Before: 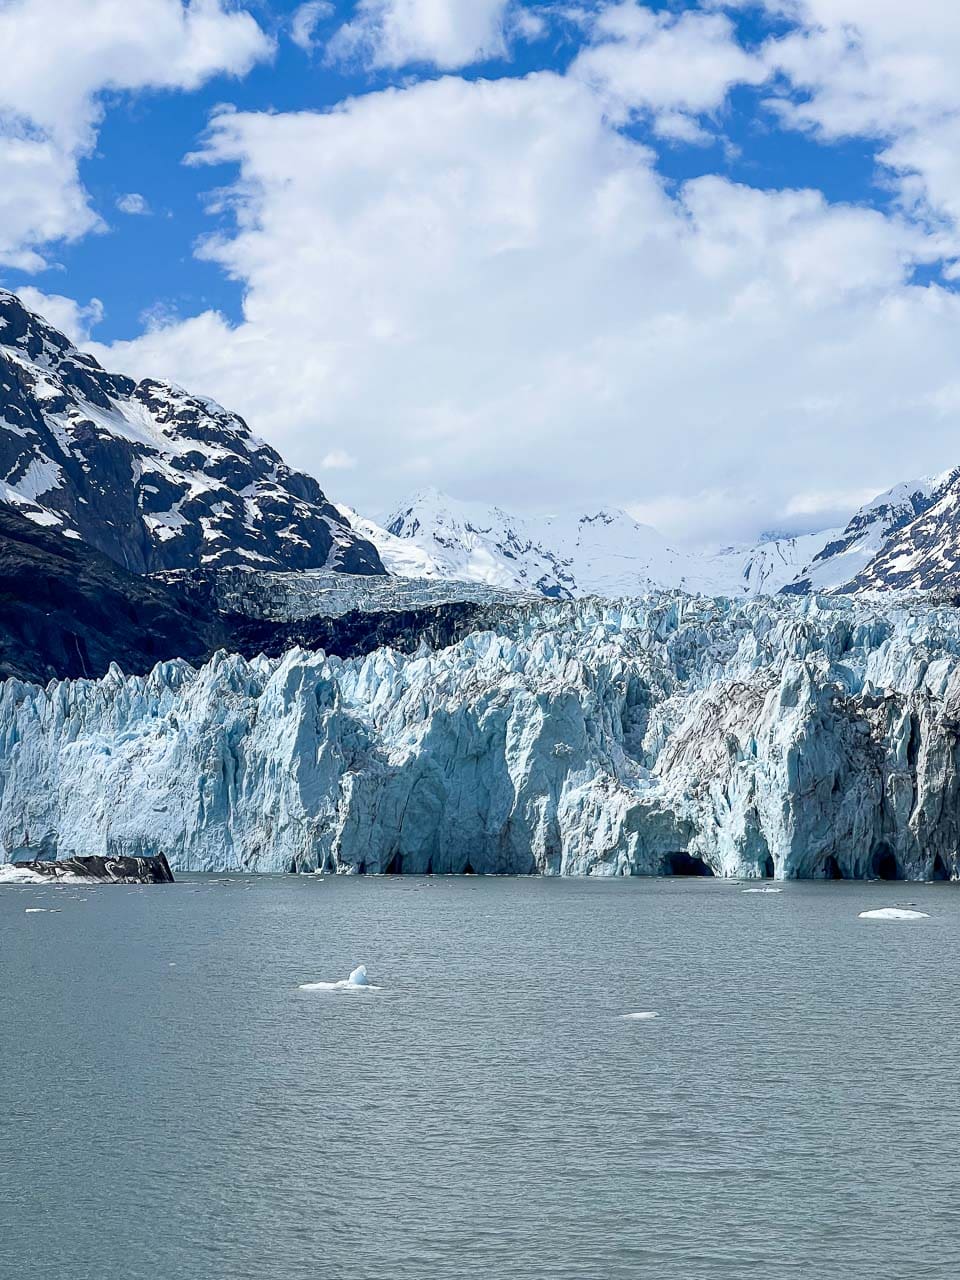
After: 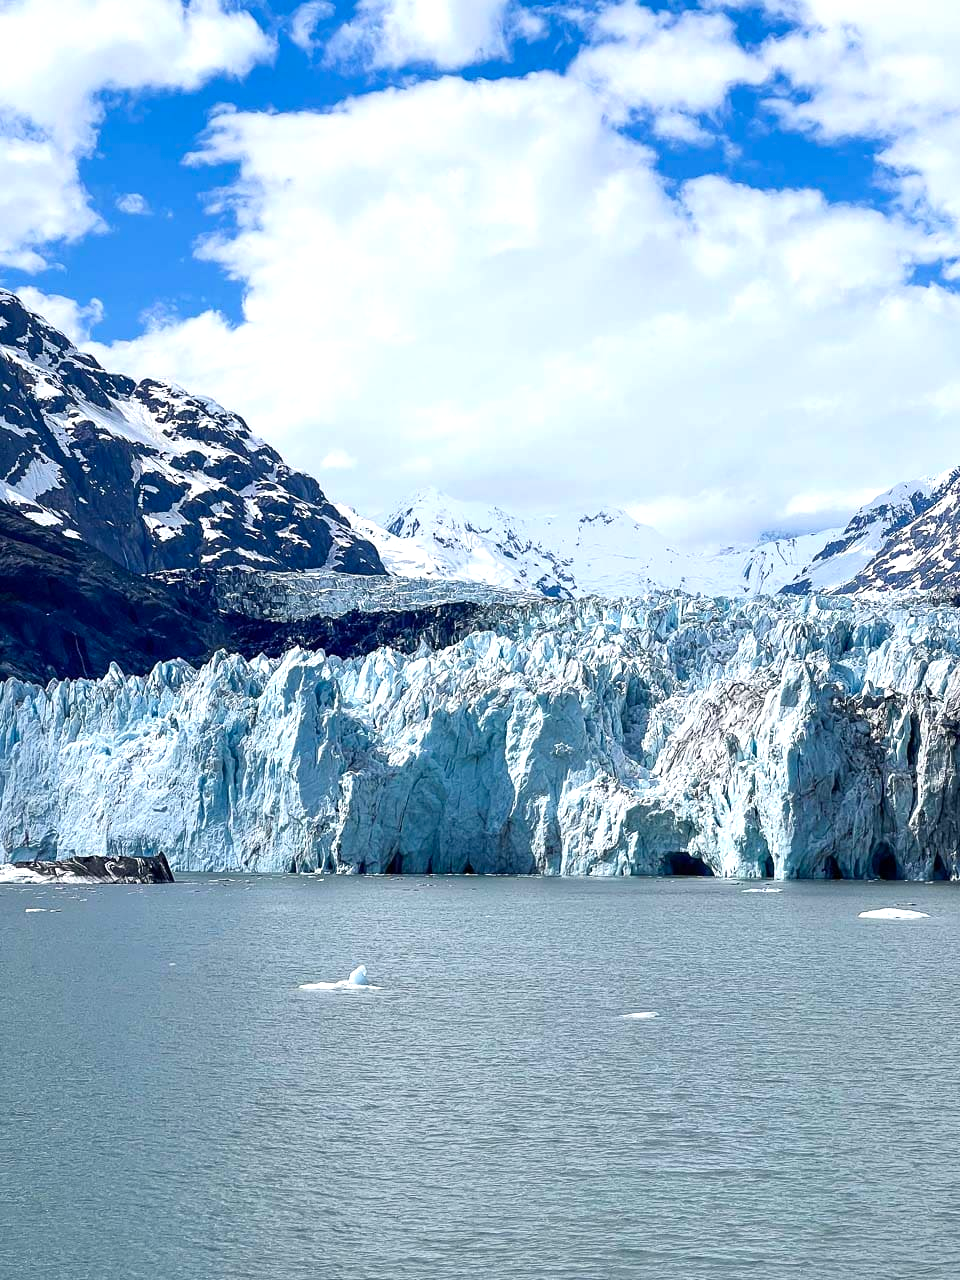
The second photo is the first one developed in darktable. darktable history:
color balance rgb: shadows lift › chroma 1.95%, shadows lift › hue 264.48°, highlights gain › chroma 0.28%, highlights gain › hue 331.04°, perceptual saturation grading › global saturation 0.883%, perceptual brilliance grading › global brilliance 11.668%, global vibrance 20%
